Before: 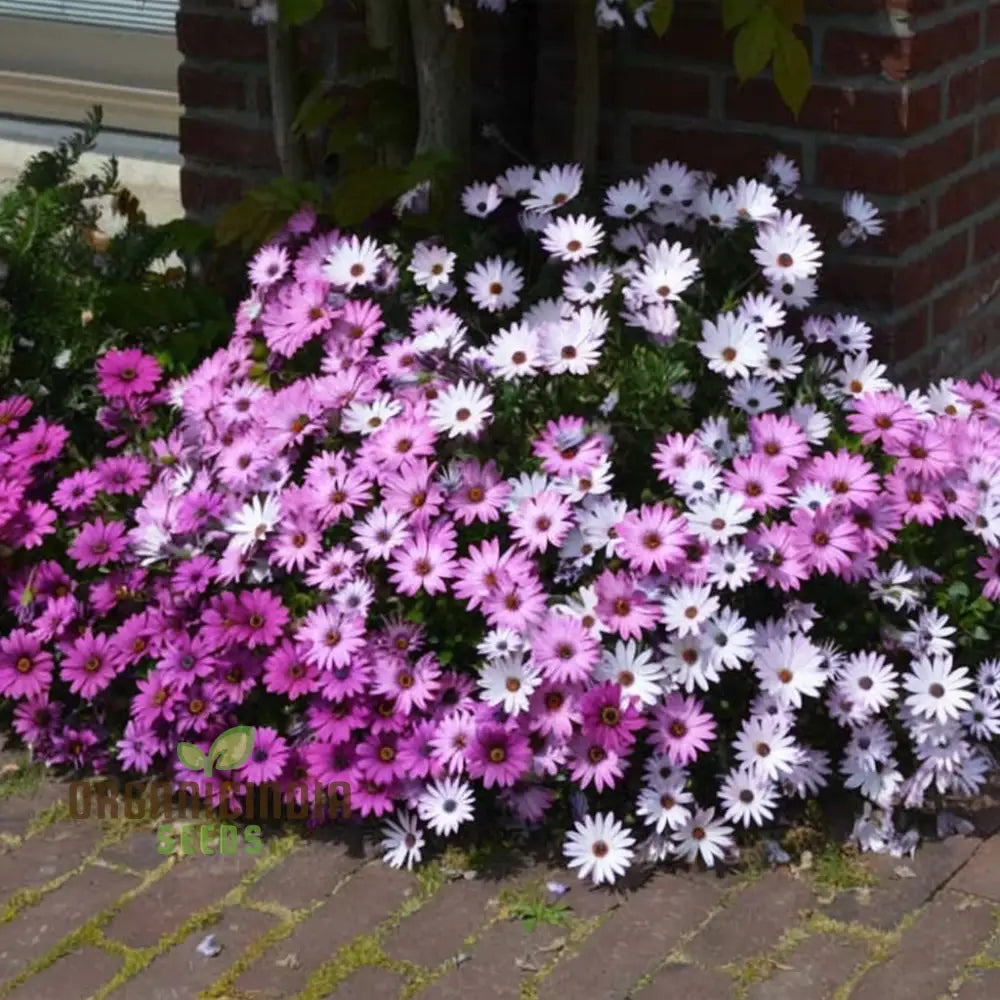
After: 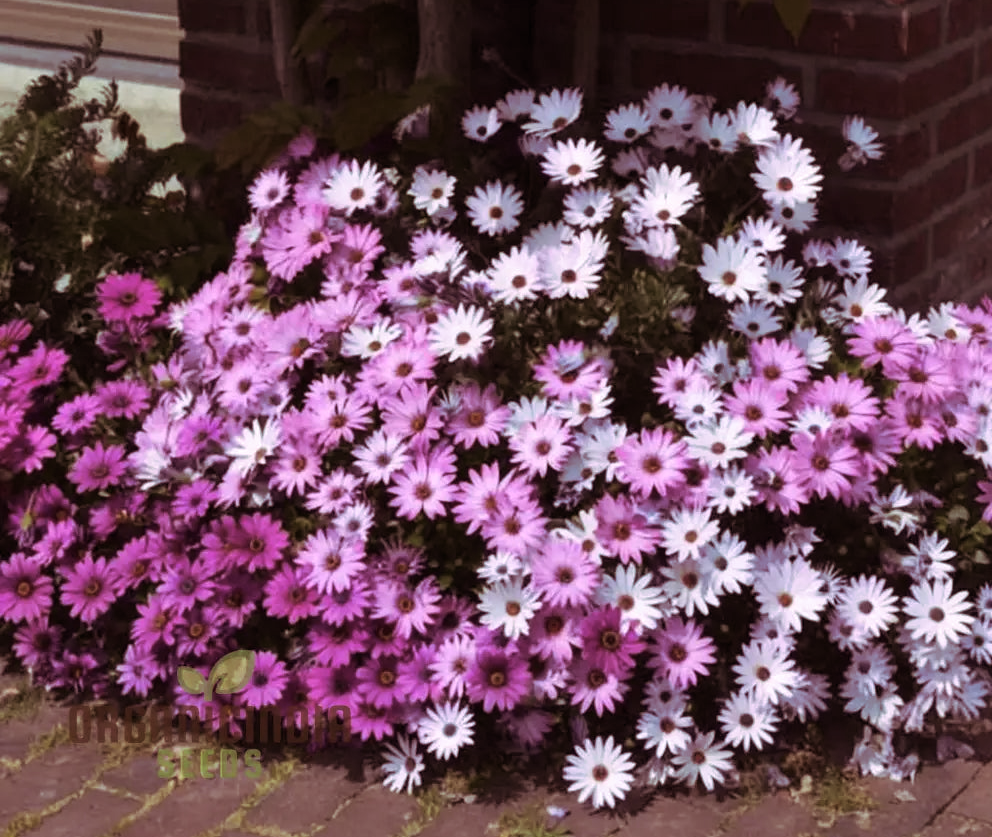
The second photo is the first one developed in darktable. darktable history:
crop: top 7.625%, bottom 8.027%
split-toning: highlights › hue 298.8°, highlights › saturation 0.73, compress 41.76%
